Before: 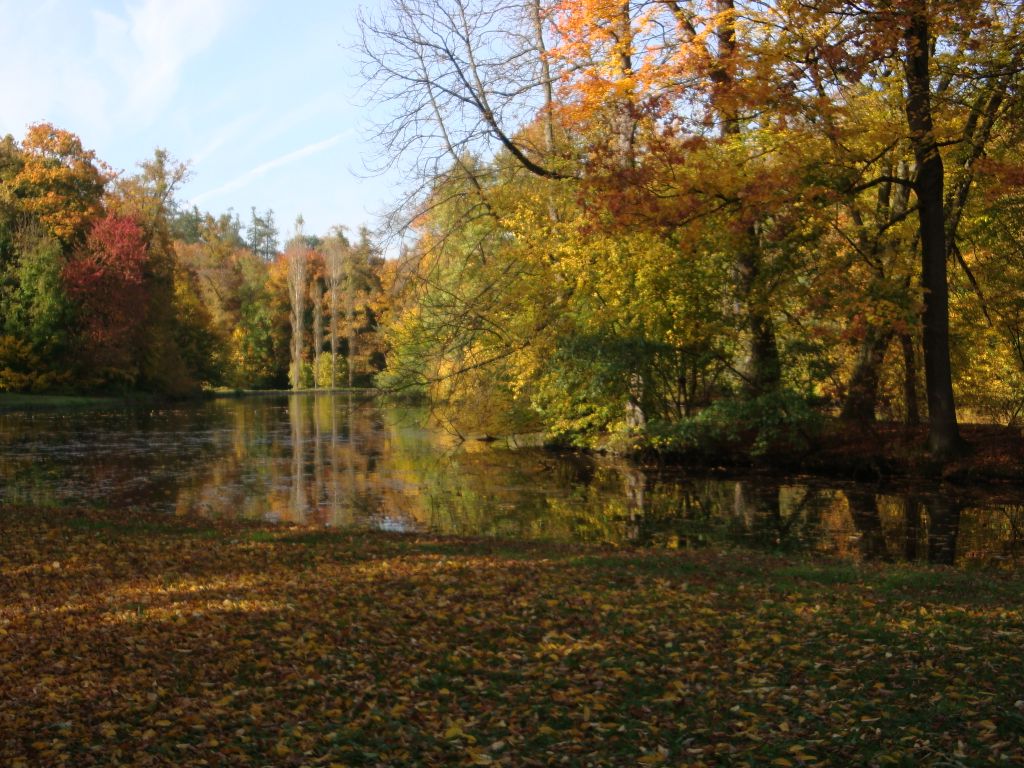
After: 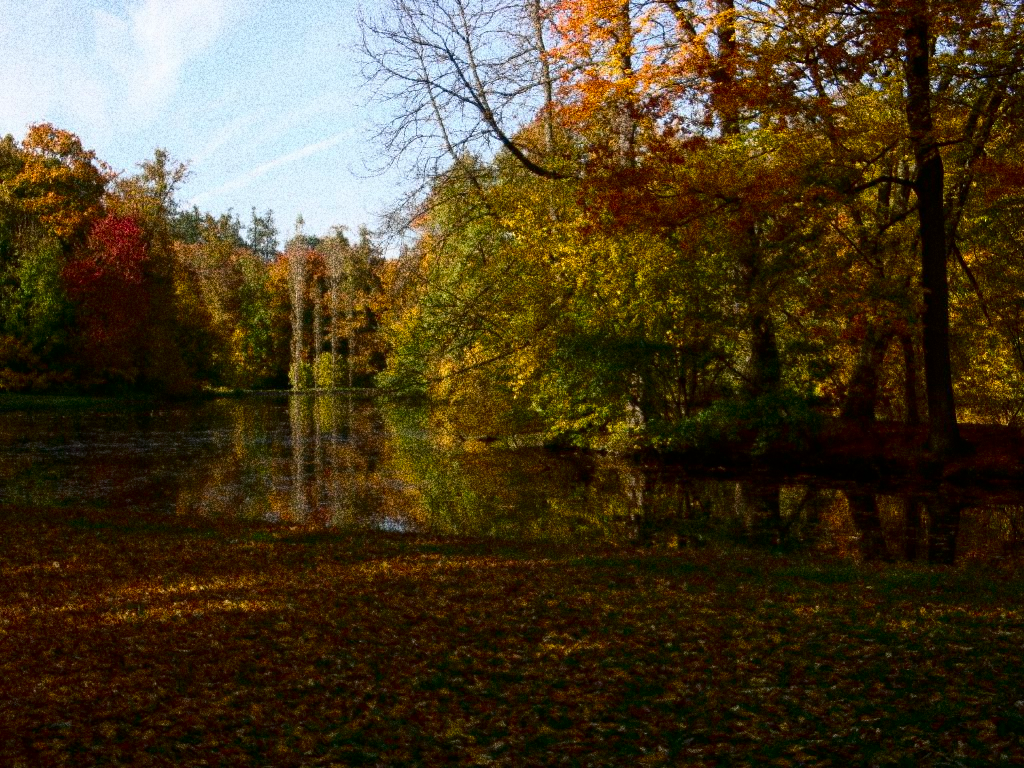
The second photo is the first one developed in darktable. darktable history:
contrast brightness saturation: contrast 0.1, brightness -0.26, saturation 0.14
grain: coarseness 30.02 ISO, strength 100%
